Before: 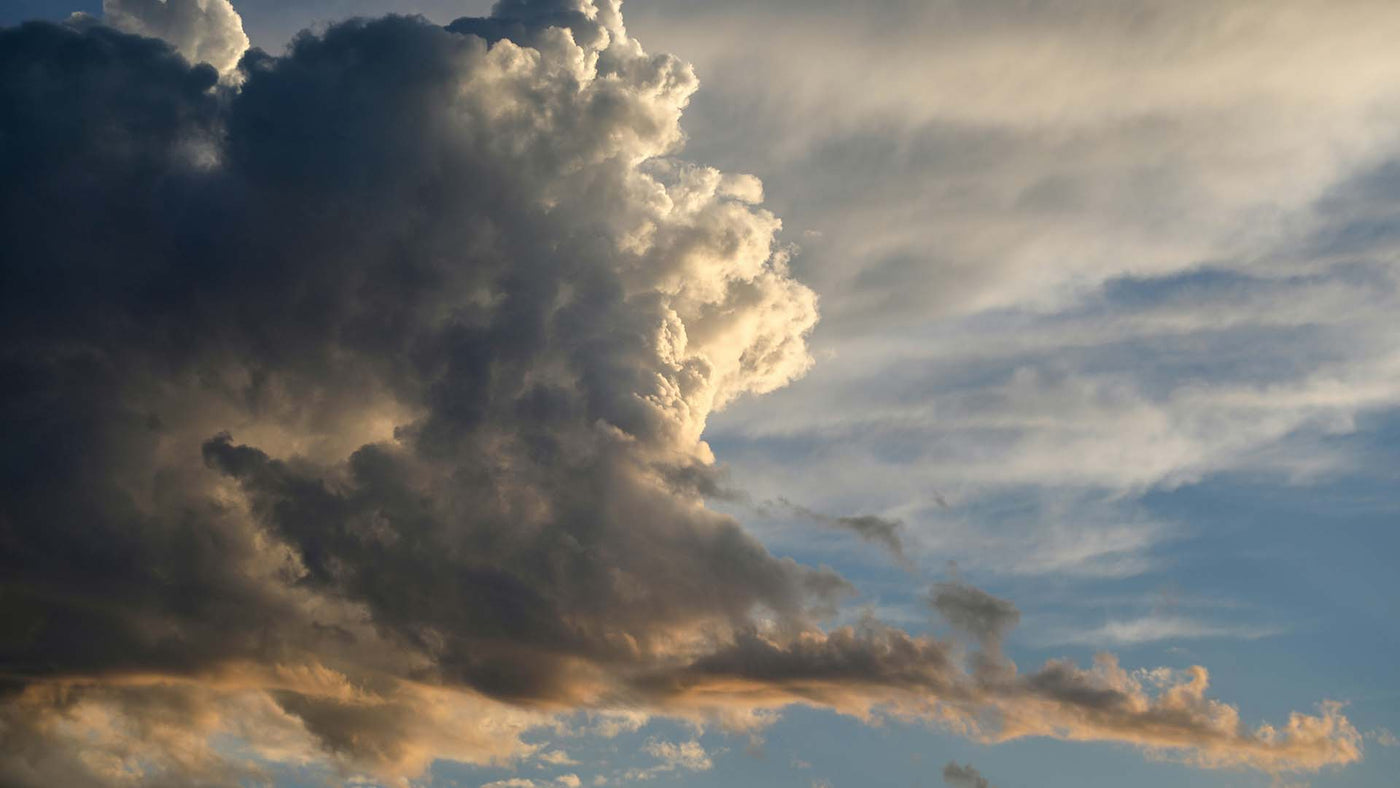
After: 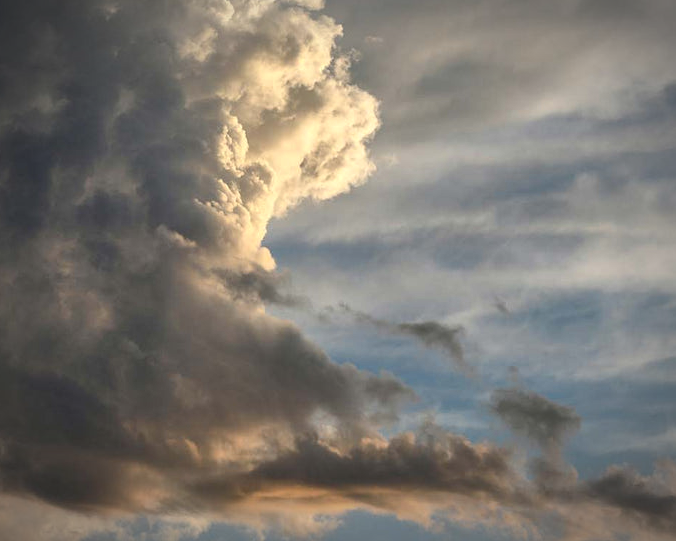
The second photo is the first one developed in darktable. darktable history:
shadows and highlights: on, module defaults
crop: left 31.379%, top 24.658%, right 20.326%, bottom 6.628%
local contrast: mode bilateral grid, contrast 20, coarseness 50, detail 150%, midtone range 0.2
vignetting: automatic ratio true
